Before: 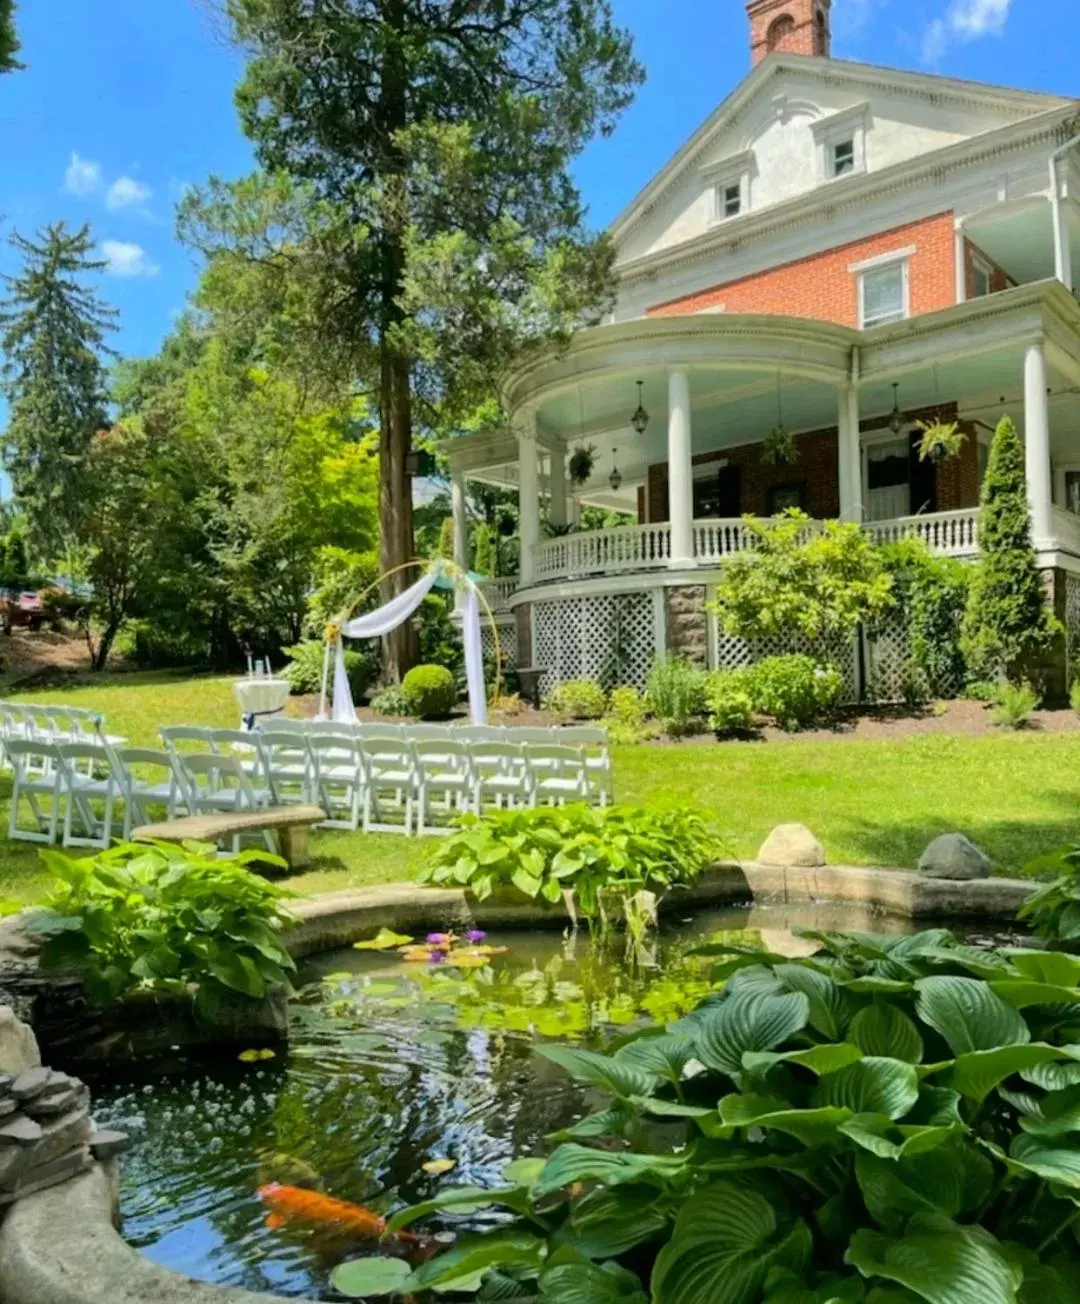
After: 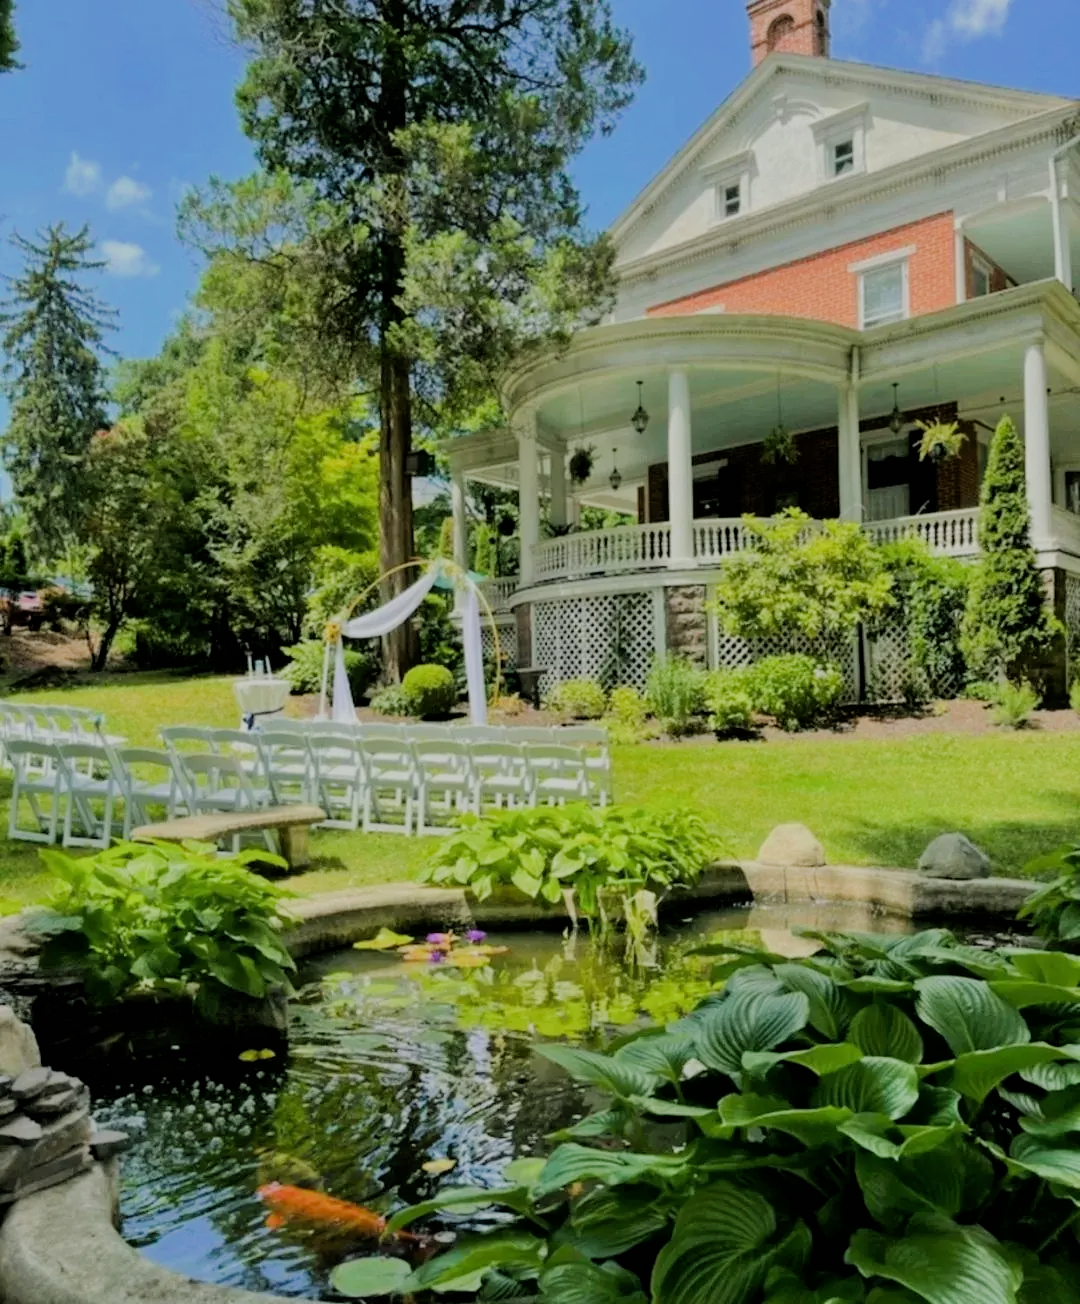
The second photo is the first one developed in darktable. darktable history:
filmic rgb: black relative exposure -6.87 EV, white relative exposure 5.84 EV, hardness 2.72, iterations of high-quality reconstruction 0
